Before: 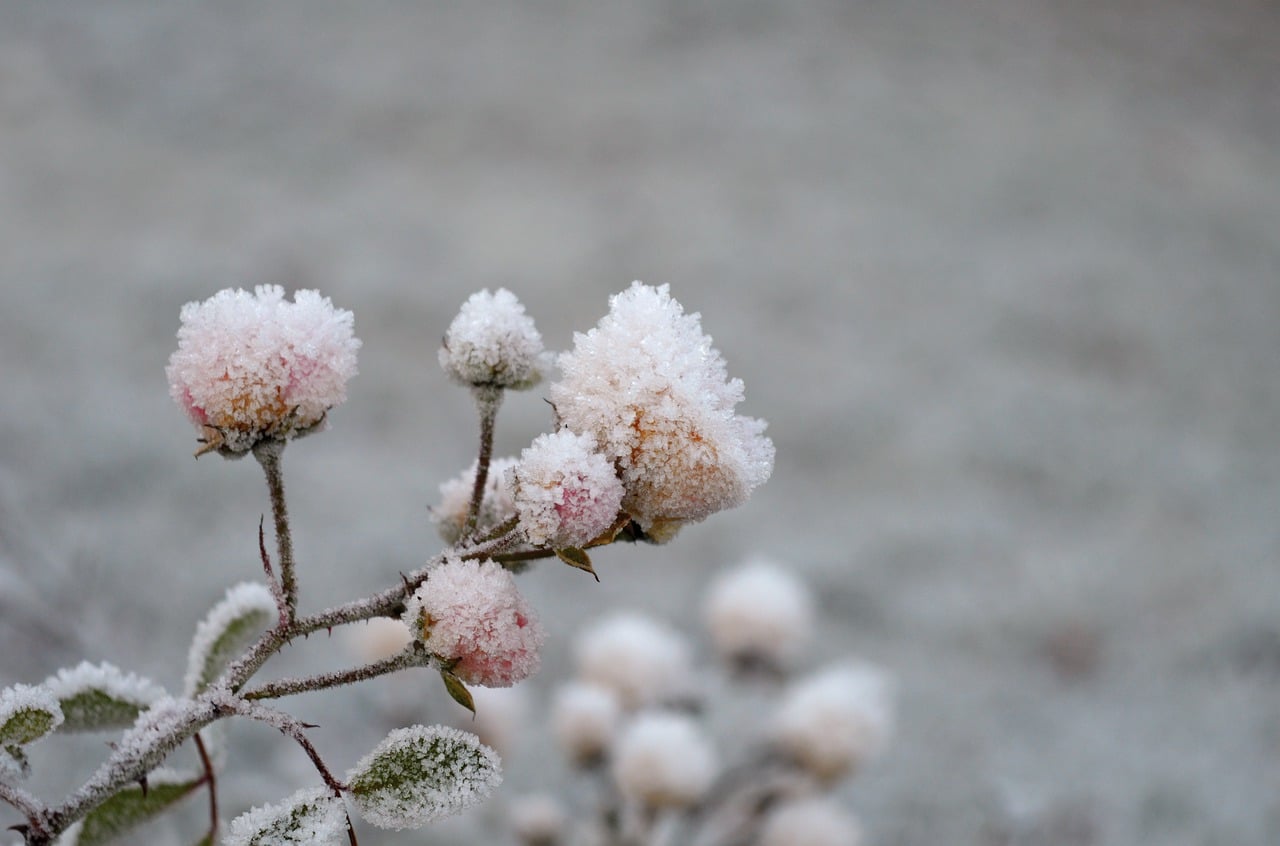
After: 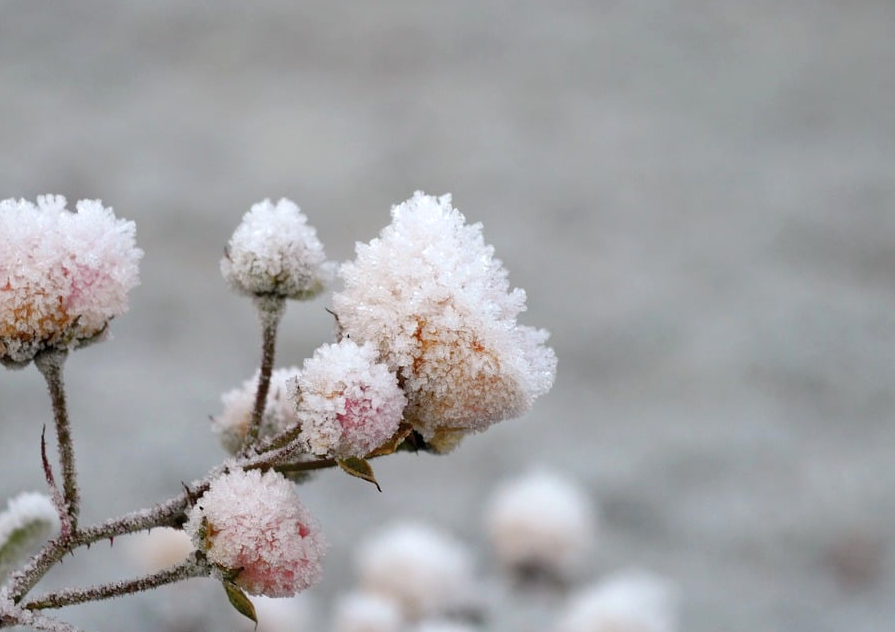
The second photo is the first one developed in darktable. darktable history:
exposure: black level correction 0, exposure 0.2 EV, compensate exposure bias true, compensate highlight preservation false
crop and rotate: left 17.046%, top 10.659%, right 12.989%, bottom 14.553%
